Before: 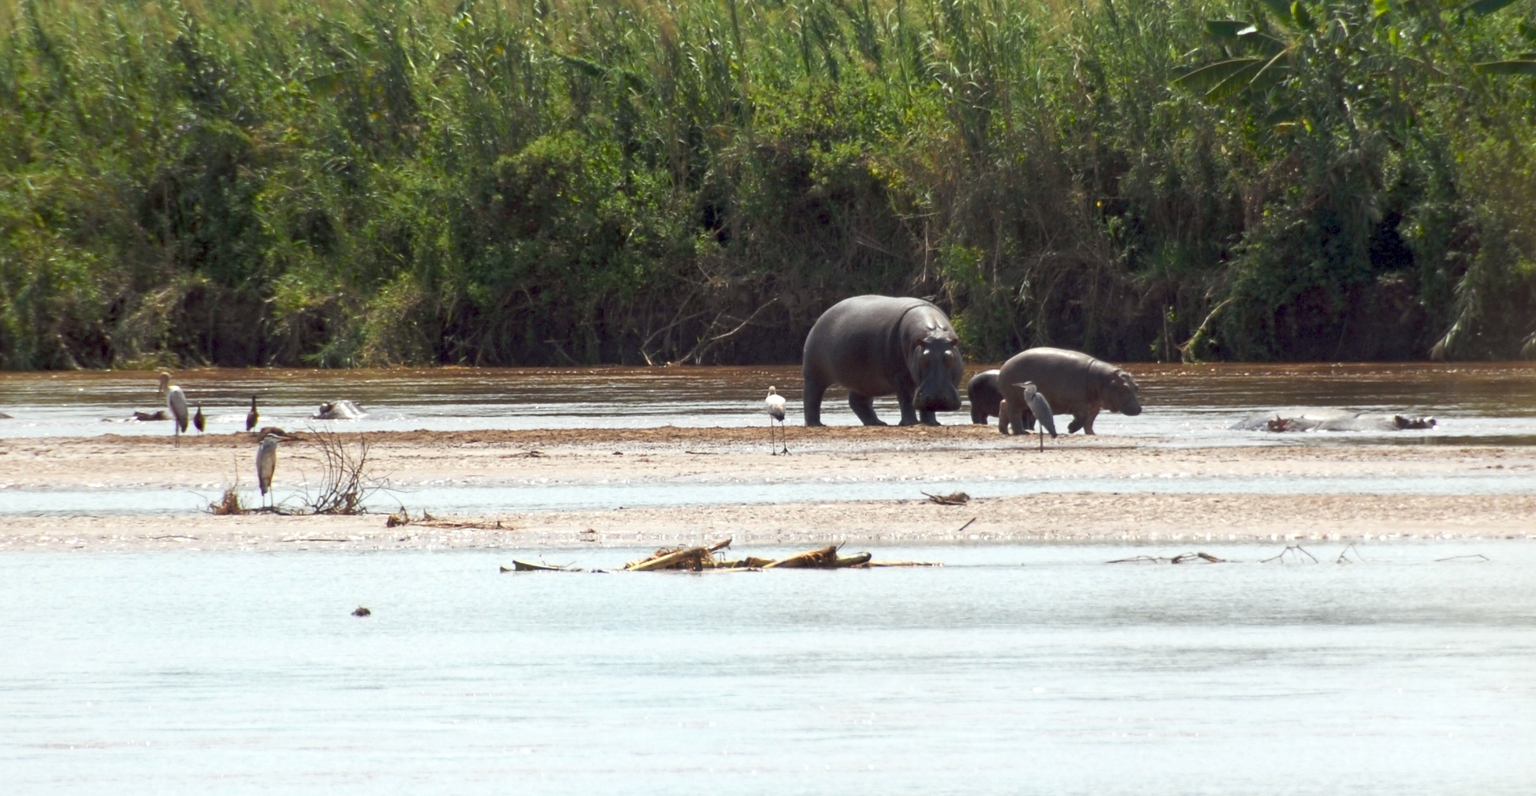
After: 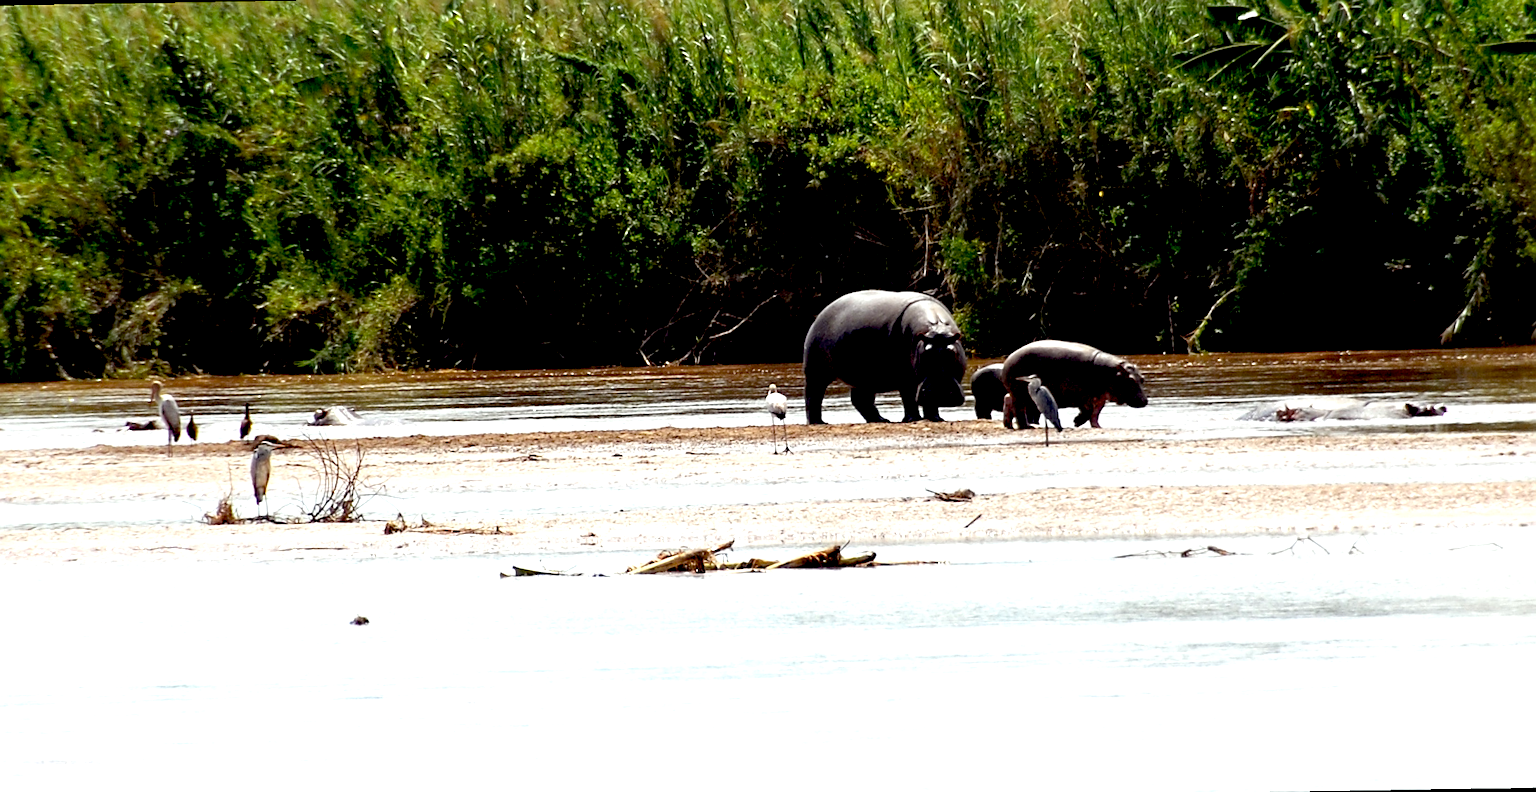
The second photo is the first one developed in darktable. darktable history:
exposure: black level correction 0.04, exposure 0.5 EV, compensate highlight preservation false
tone equalizer: on, module defaults
sharpen: on, module defaults
rotate and perspective: rotation -1°, crop left 0.011, crop right 0.989, crop top 0.025, crop bottom 0.975
